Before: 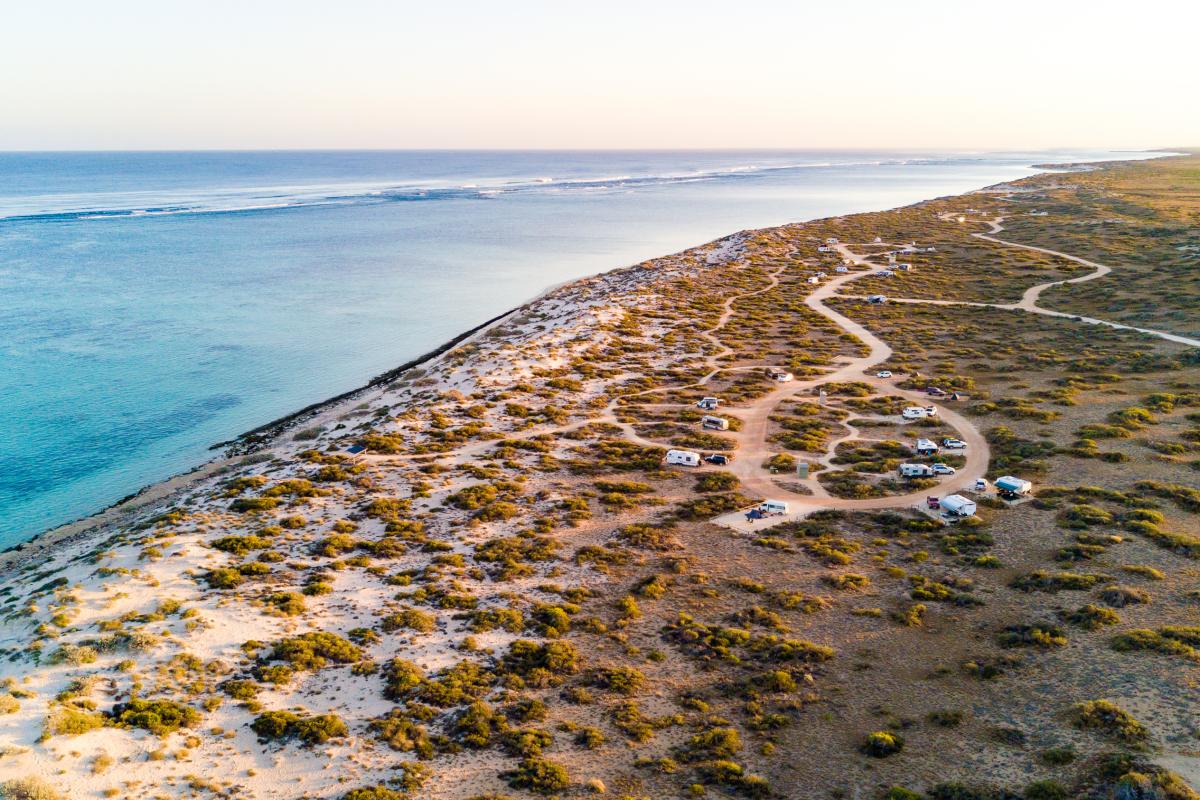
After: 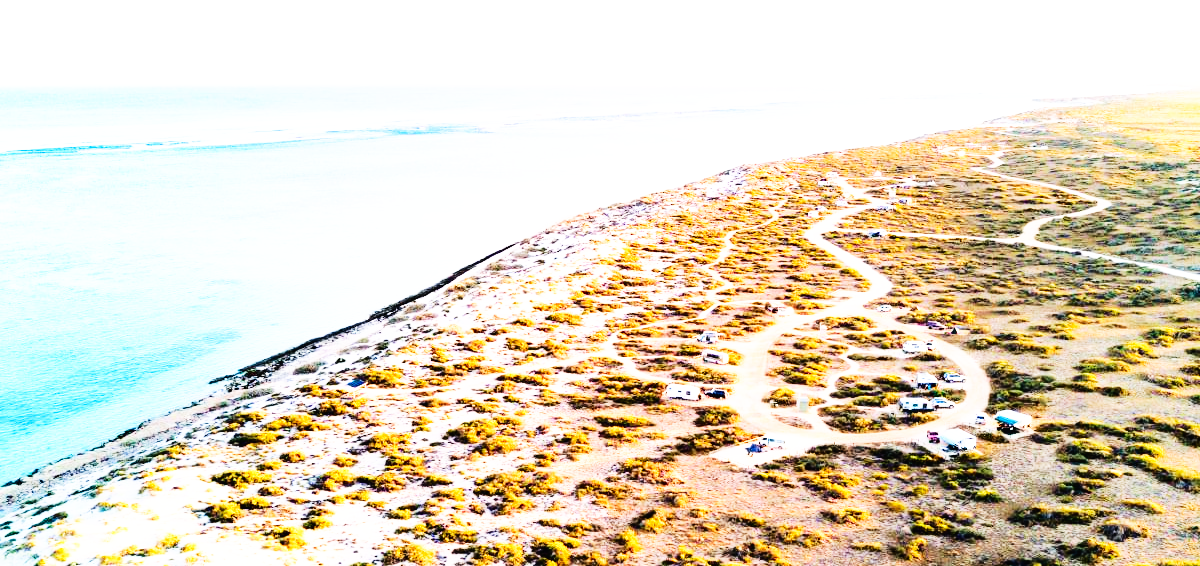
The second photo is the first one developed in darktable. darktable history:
tone curve: curves: ch0 [(0, 0) (0.003, 0.008) (0.011, 0.017) (0.025, 0.027) (0.044, 0.043) (0.069, 0.059) (0.1, 0.086) (0.136, 0.112) (0.177, 0.152) (0.224, 0.203) (0.277, 0.277) (0.335, 0.346) (0.399, 0.439) (0.468, 0.527) (0.543, 0.613) (0.623, 0.693) (0.709, 0.787) (0.801, 0.863) (0.898, 0.927) (1, 1)], color space Lab, independent channels
color balance rgb: highlights gain › chroma 0.188%, highlights gain › hue 332.31°, perceptual saturation grading › global saturation 0.282%
crop and rotate: top 8.431%, bottom 20.76%
tone equalizer: -8 EV -0.783 EV, -7 EV -0.705 EV, -6 EV -0.622 EV, -5 EV -0.371 EV, -3 EV 0.371 EV, -2 EV 0.6 EV, -1 EV 0.69 EV, +0 EV 0.729 EV
base curve: curves: ch0 [(0, 0) (0.007, 0.004) (0.027, 0.03) (0.046, 0.07) (0.207, 0.54) (0.442, 0.872) (0.673, 0.972) (1, 1)], preserve colors none
